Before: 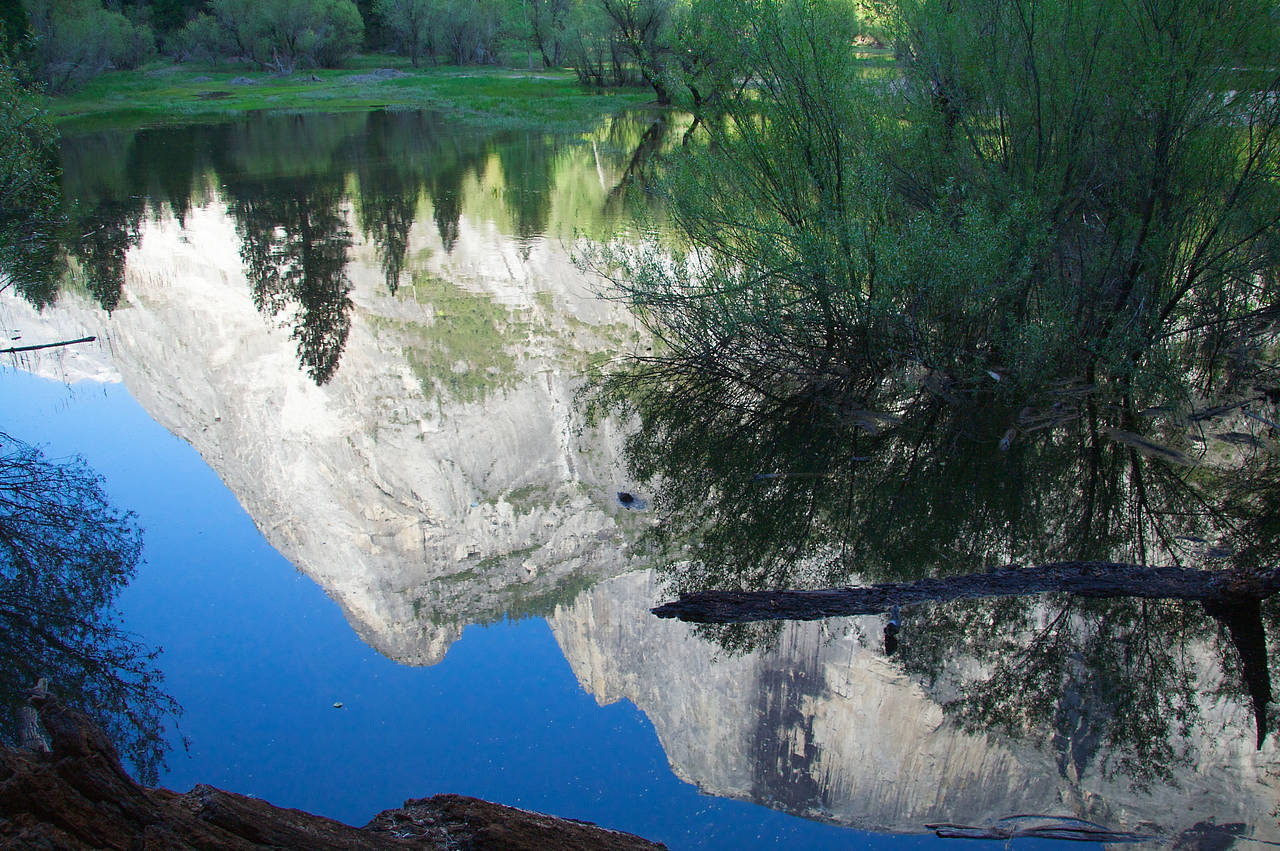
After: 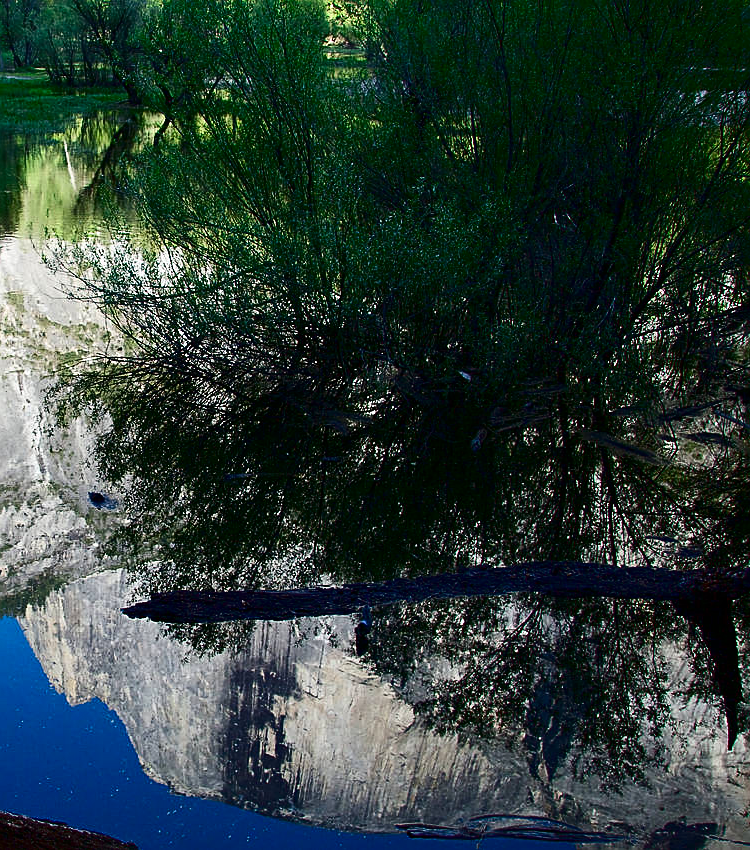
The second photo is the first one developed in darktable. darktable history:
crop: left 41.402%
sharpen: amount 0.6
contrast brightness saturation: contrast 0.24, brightness -0.24, saturation 0.14
